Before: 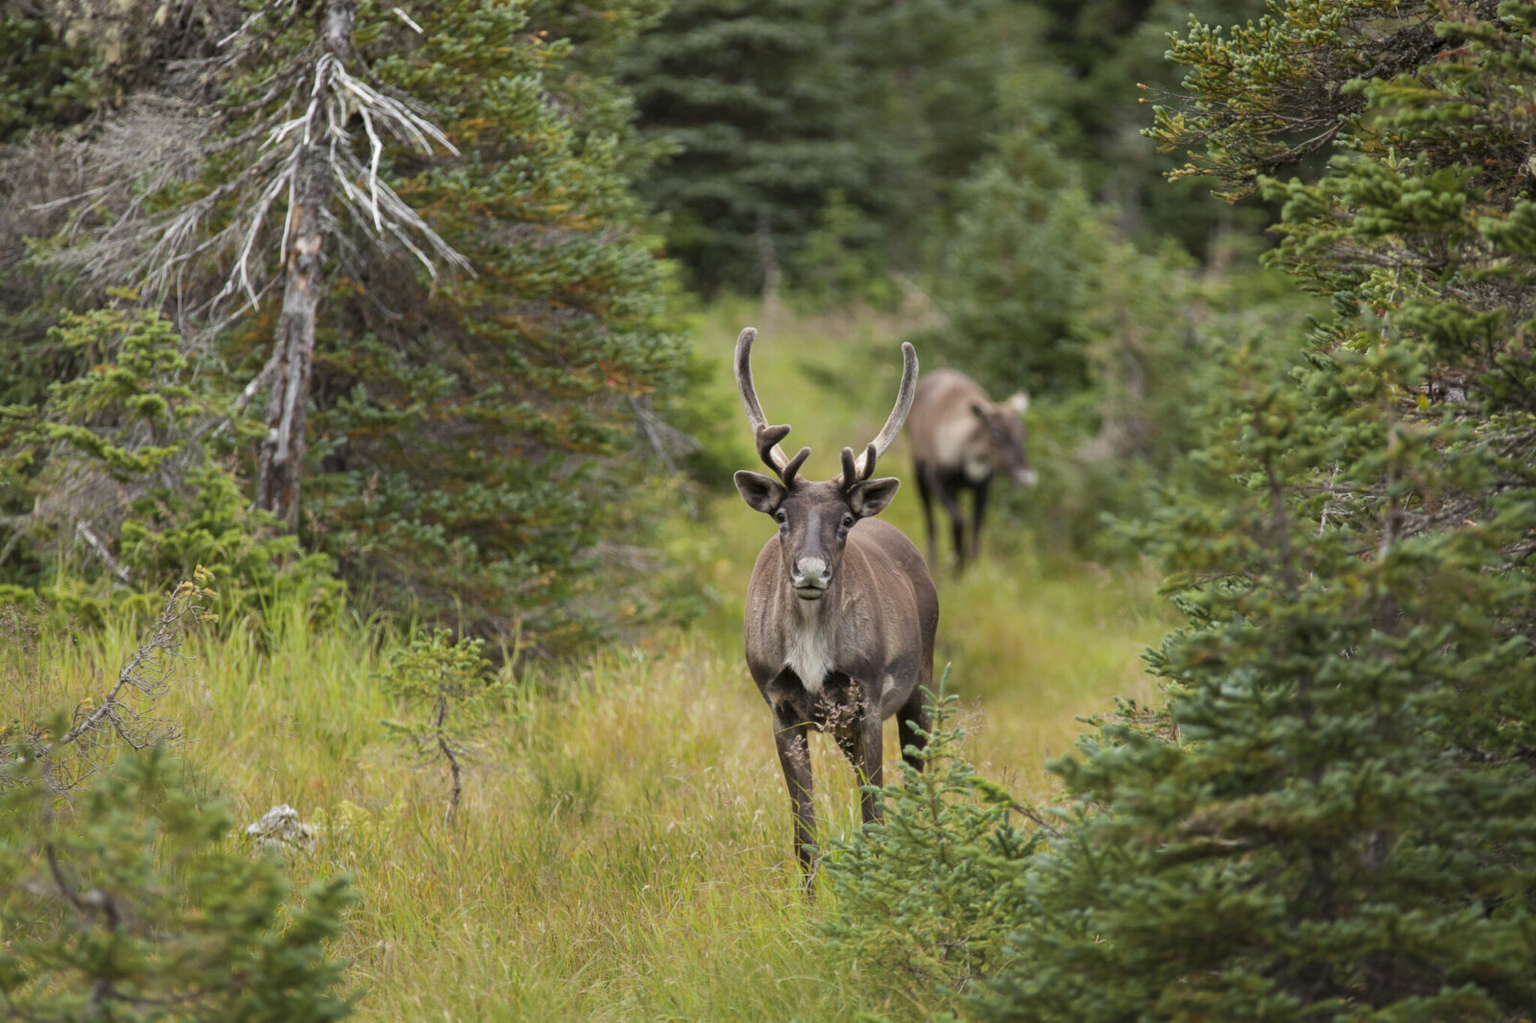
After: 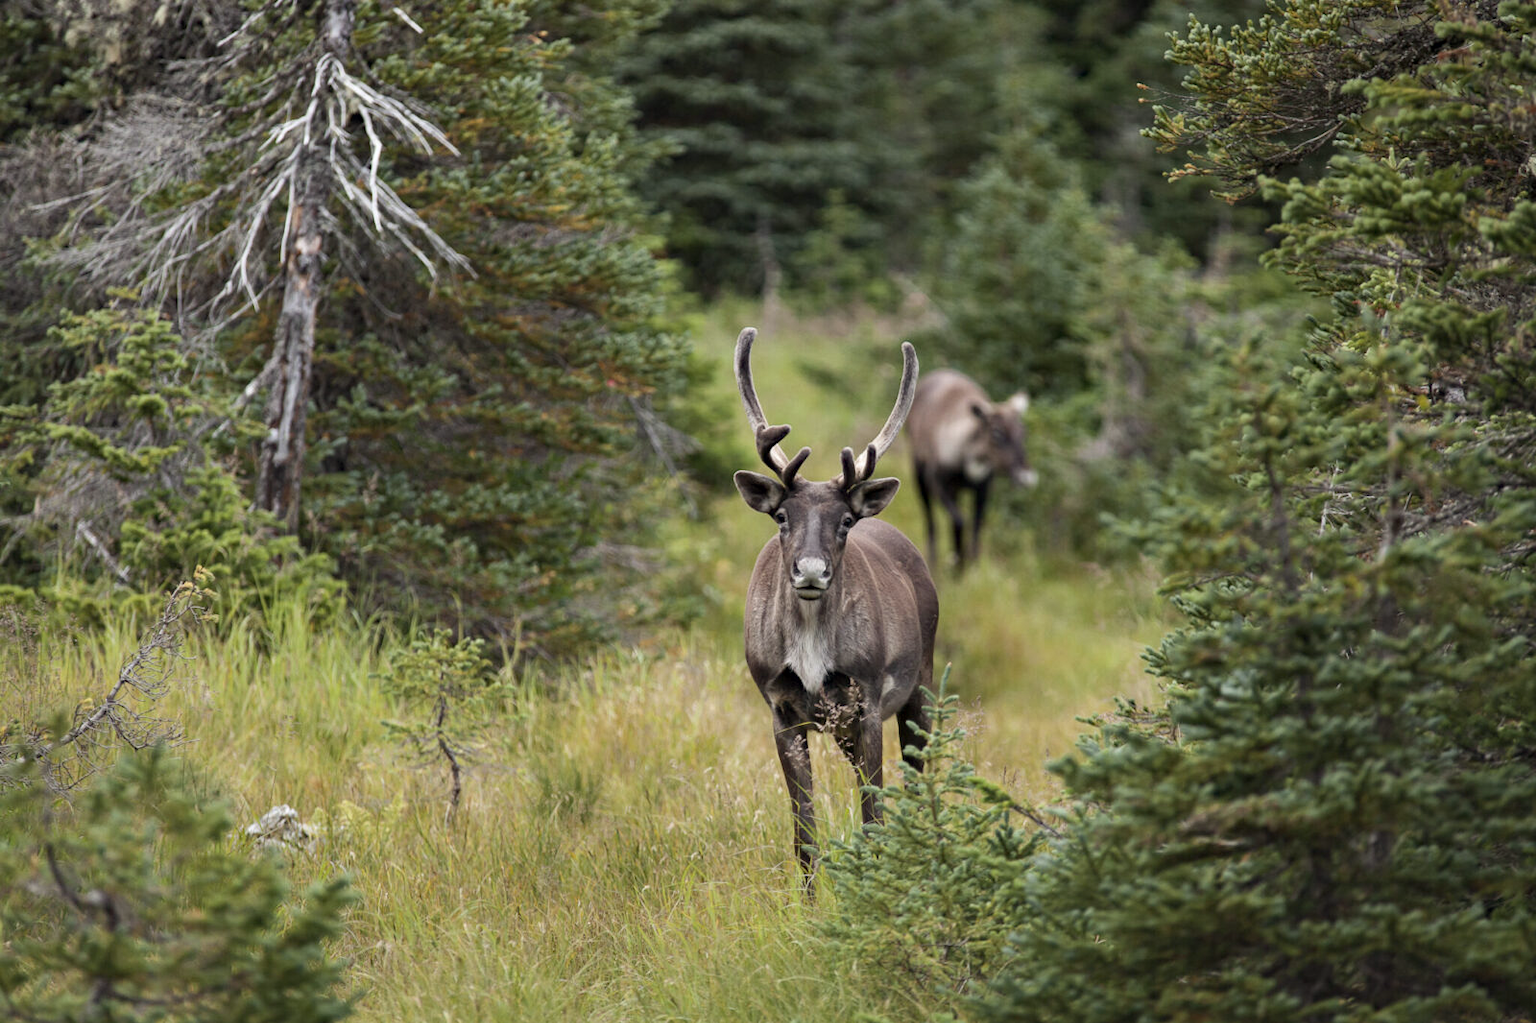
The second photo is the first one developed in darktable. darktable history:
haze removal: compatibility mode true, adaptive false
contrast brightness saturation: contrast 0.109, saturation -0.156
